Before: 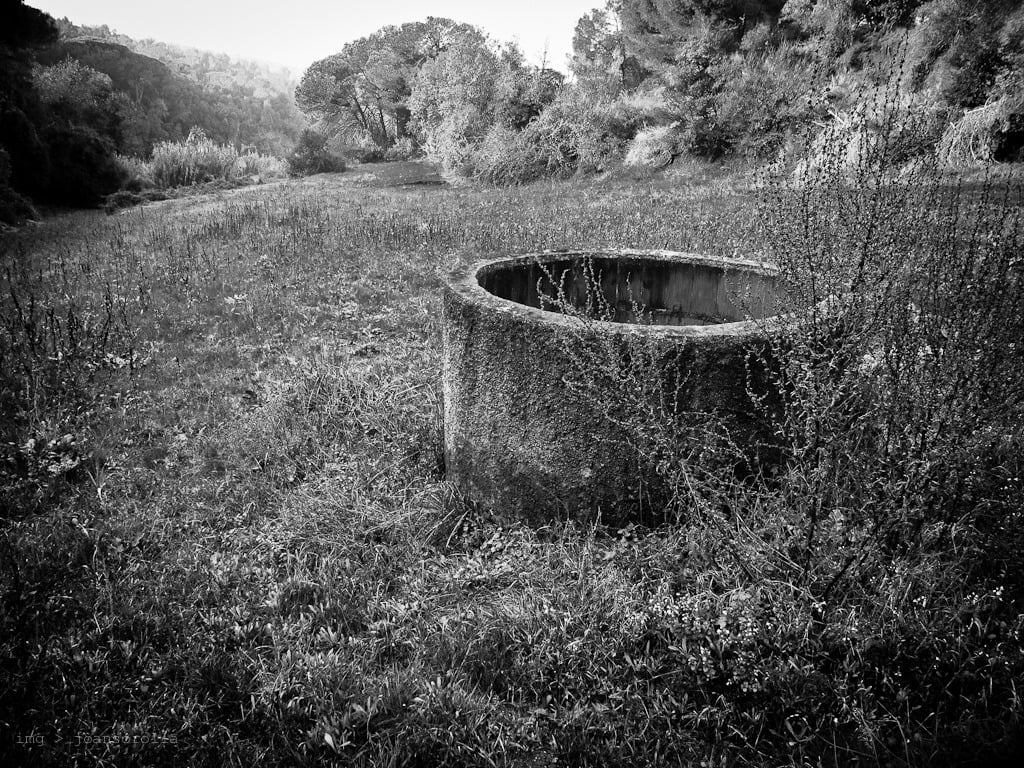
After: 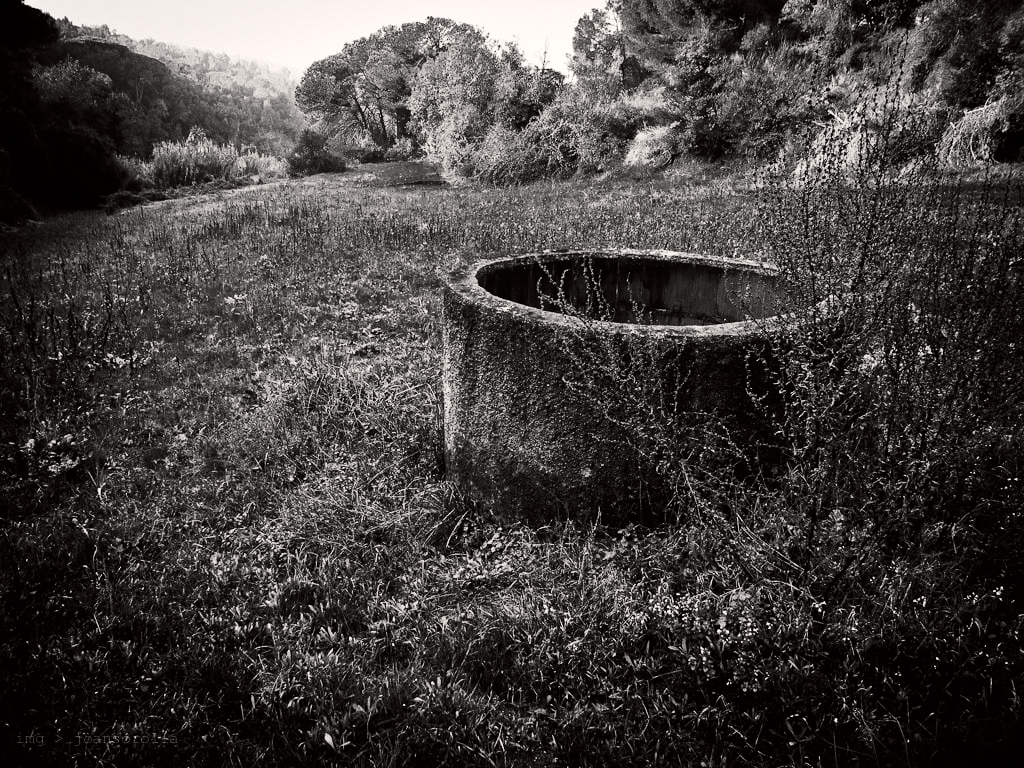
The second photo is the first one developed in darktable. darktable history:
contrast brightness saturation: contrast 0.19, brightness -0.24, saturation 0.11
color balance rgb: shadows lift › chroma 2%, shadows lift › hue 50°, power › hue 60°, highlights gain › chroma 1%, highlights gain › hue 60°, global offset › luminance 0.25%, global vibrance 30%
exposure: exposure 0.02 EV, compensate highlight preservation false
grain: coarseness 0.09 ISO
